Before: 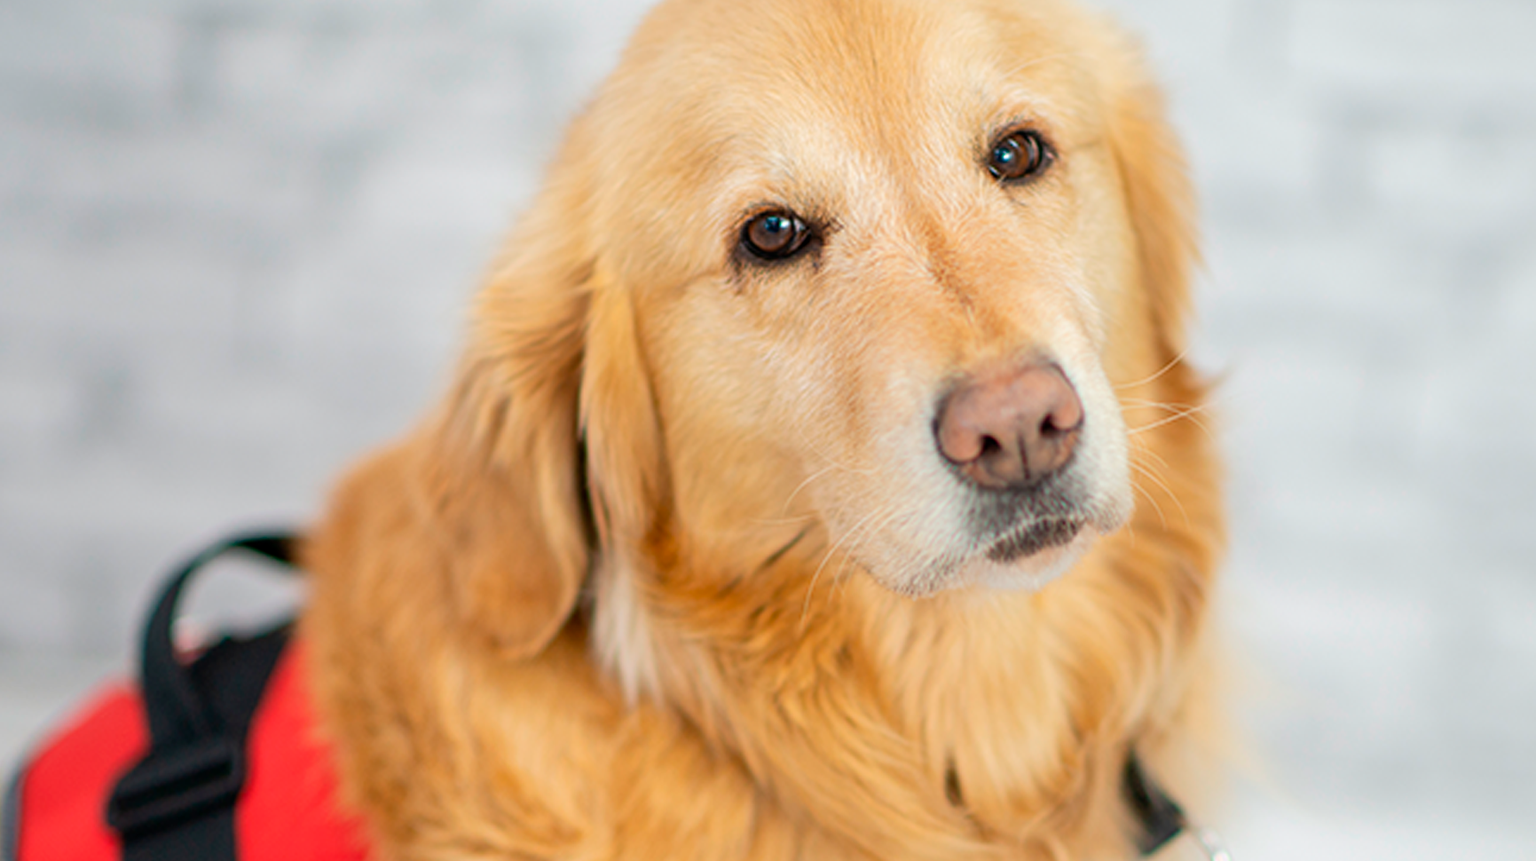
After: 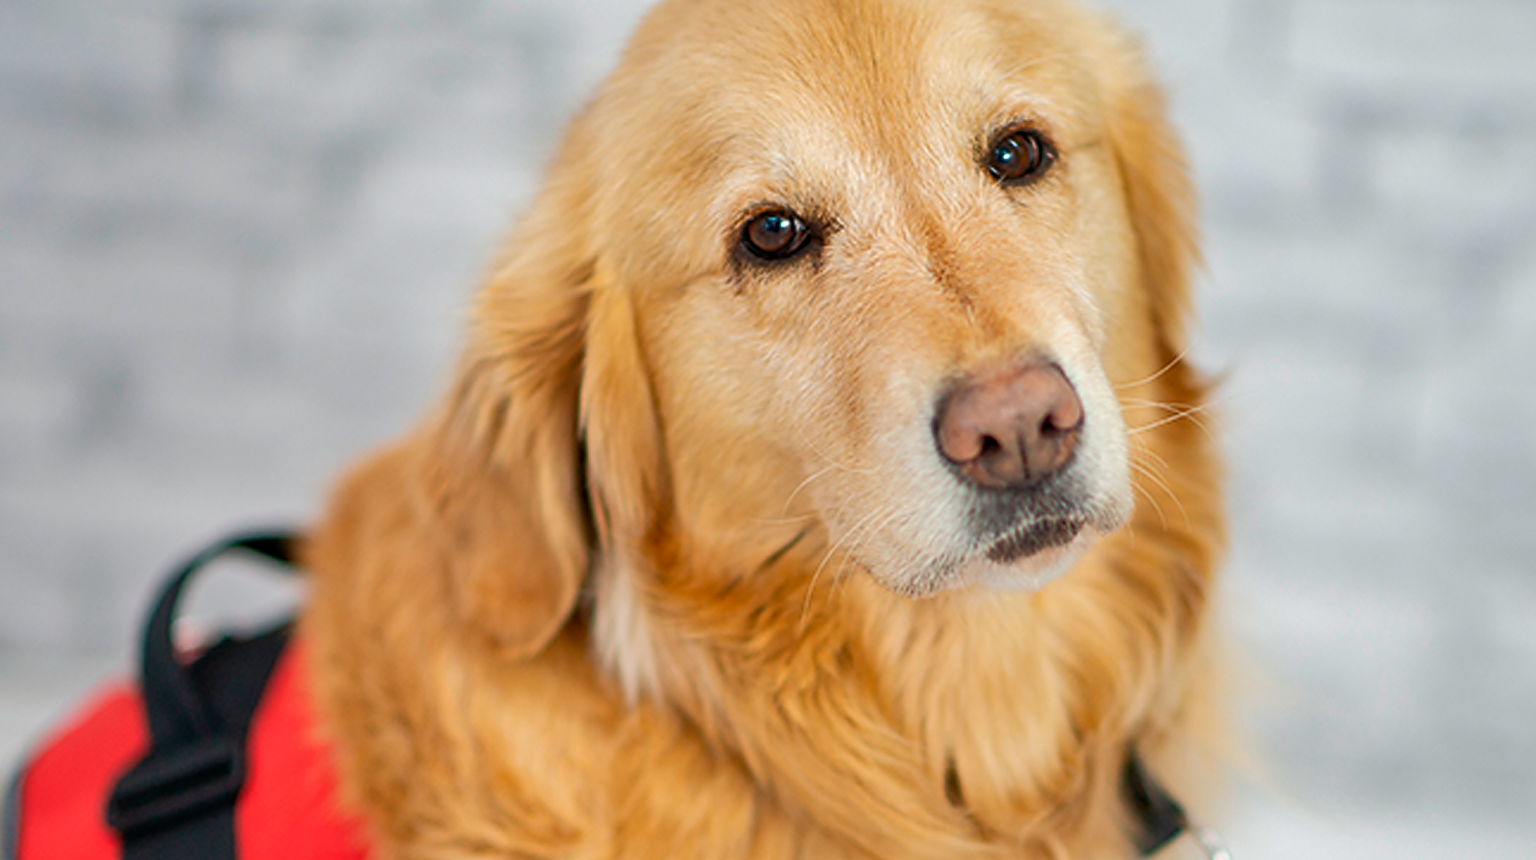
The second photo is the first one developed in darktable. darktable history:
sharpen: on, module defaults
shadows and highlights: shadows 52.42, soften with gaussian
